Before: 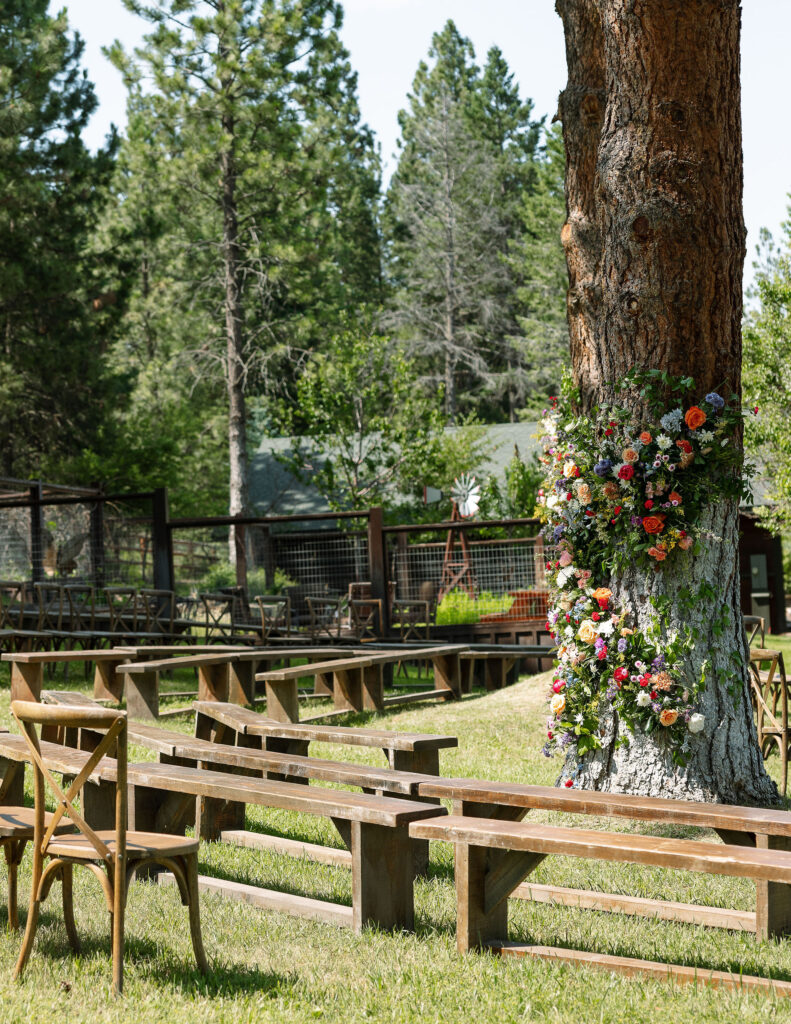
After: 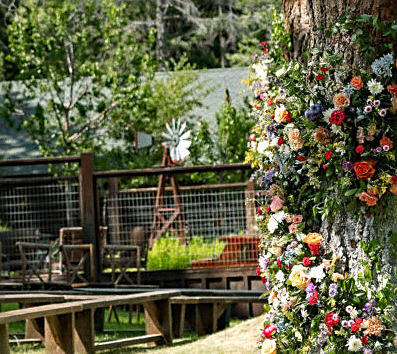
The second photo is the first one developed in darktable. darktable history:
crop: left 36.607%, top 34.735%, right 13.146%, bottom 30.611%
sharpen: on, module defaults
haze removal: strength 0.29, distance 0.25, compatibility mode true, adaptive false
grain: coarseness 0.47 ISO
exposure: exposure 0.127 EV, compensate highlight preservation false
